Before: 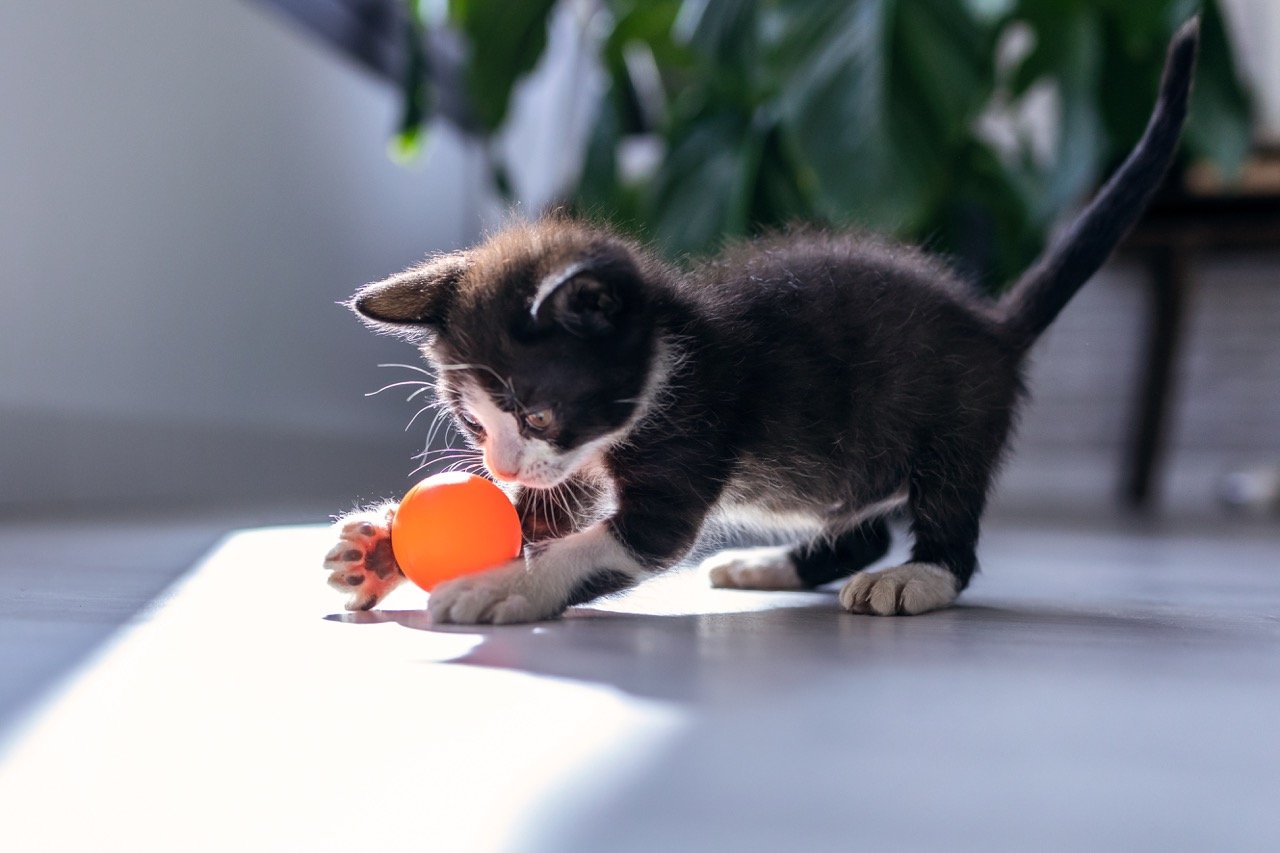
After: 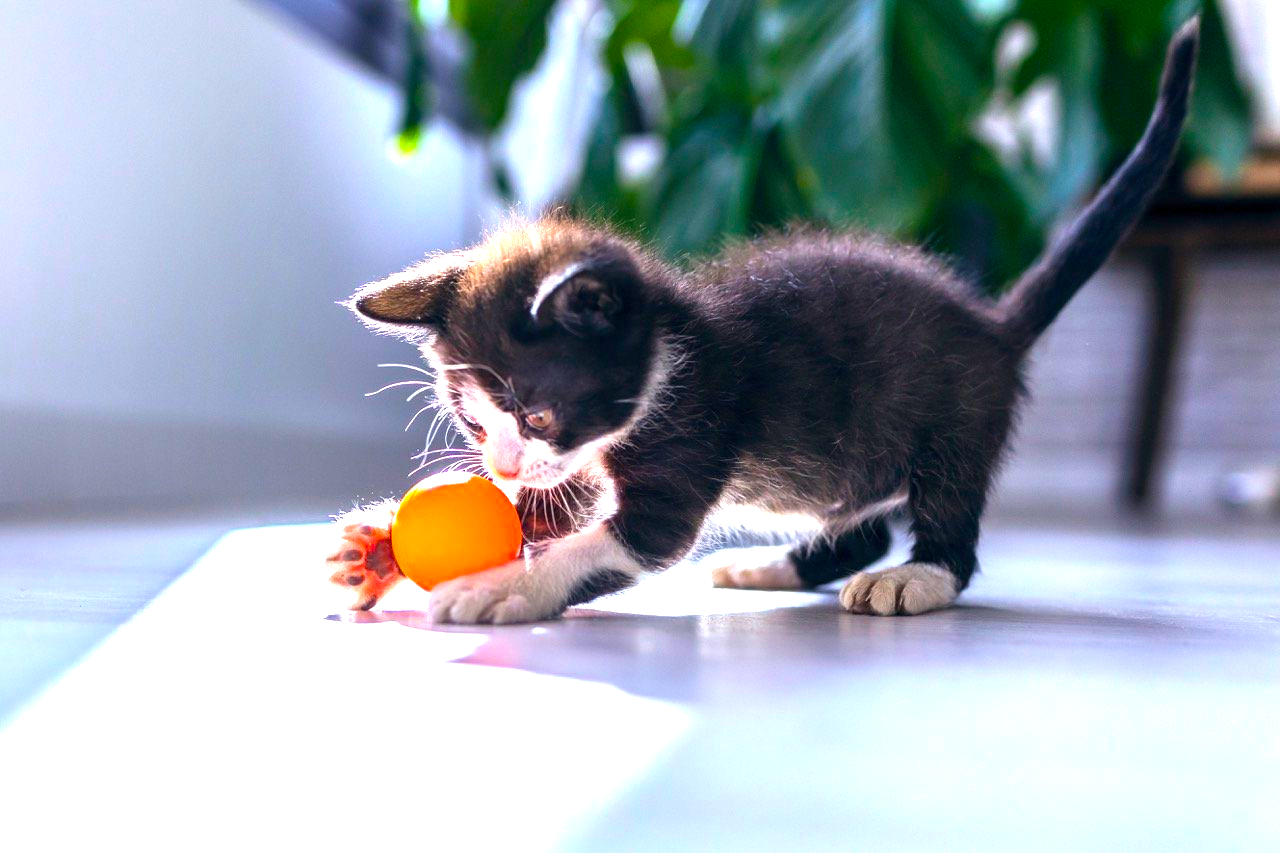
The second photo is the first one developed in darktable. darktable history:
exposure: exposure 0.564 EV, compensate highlight preservation false
color balance rgb: linear chroma grading › global chroma 20%, perceptual saturation grading › global saturation 25%, perceptual brilliance grading › global brilliance 20%, global vibrance 20%
